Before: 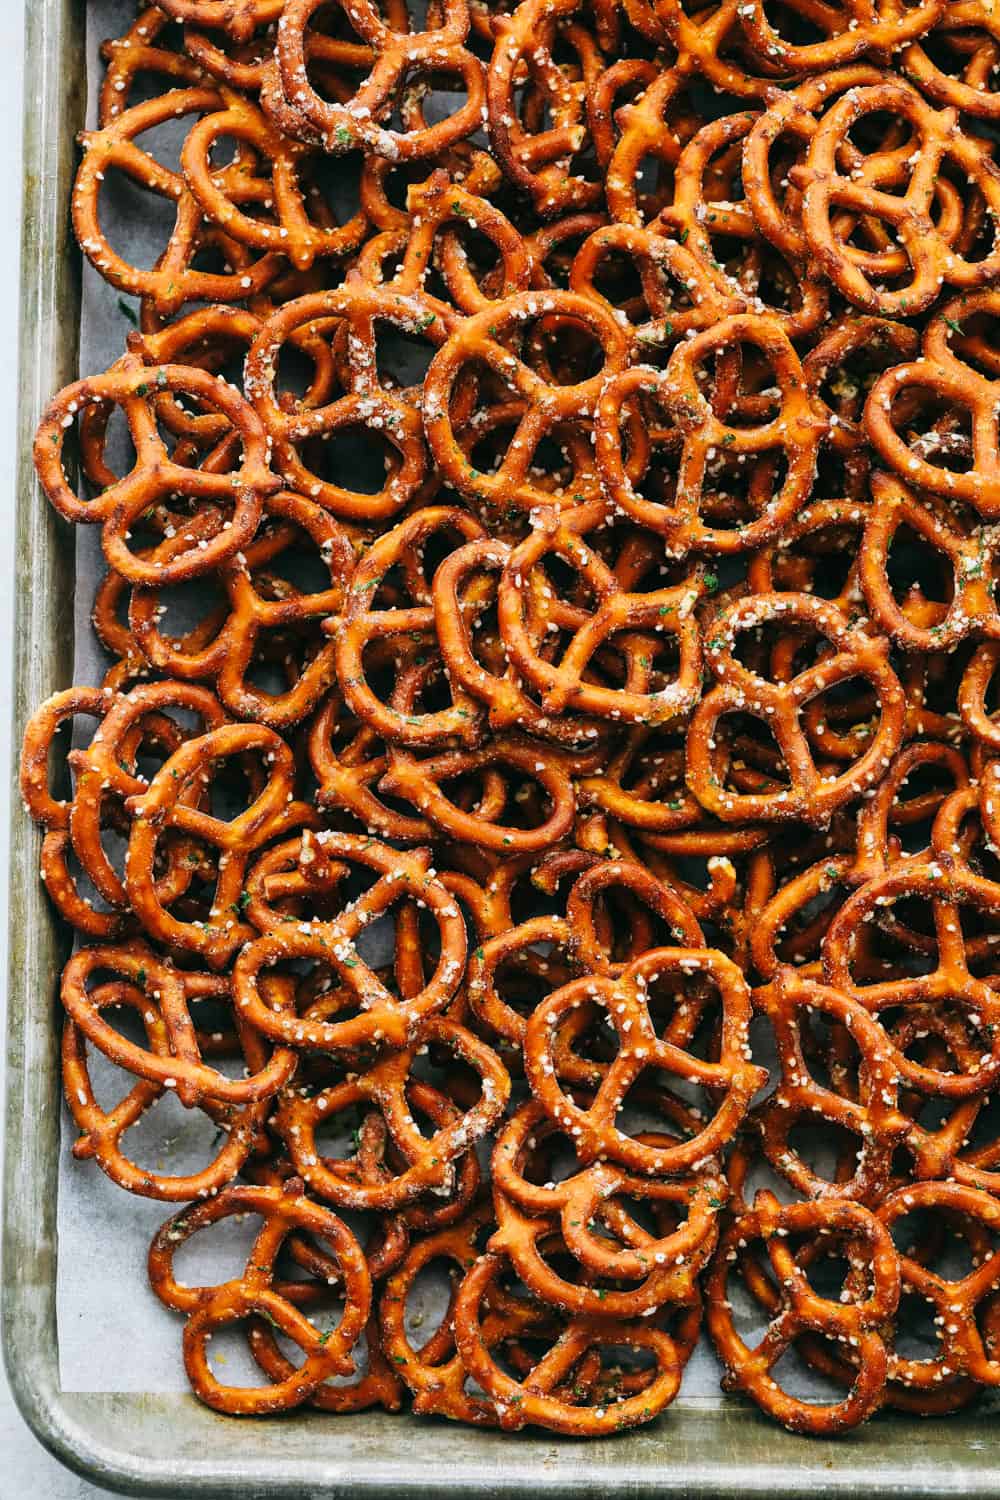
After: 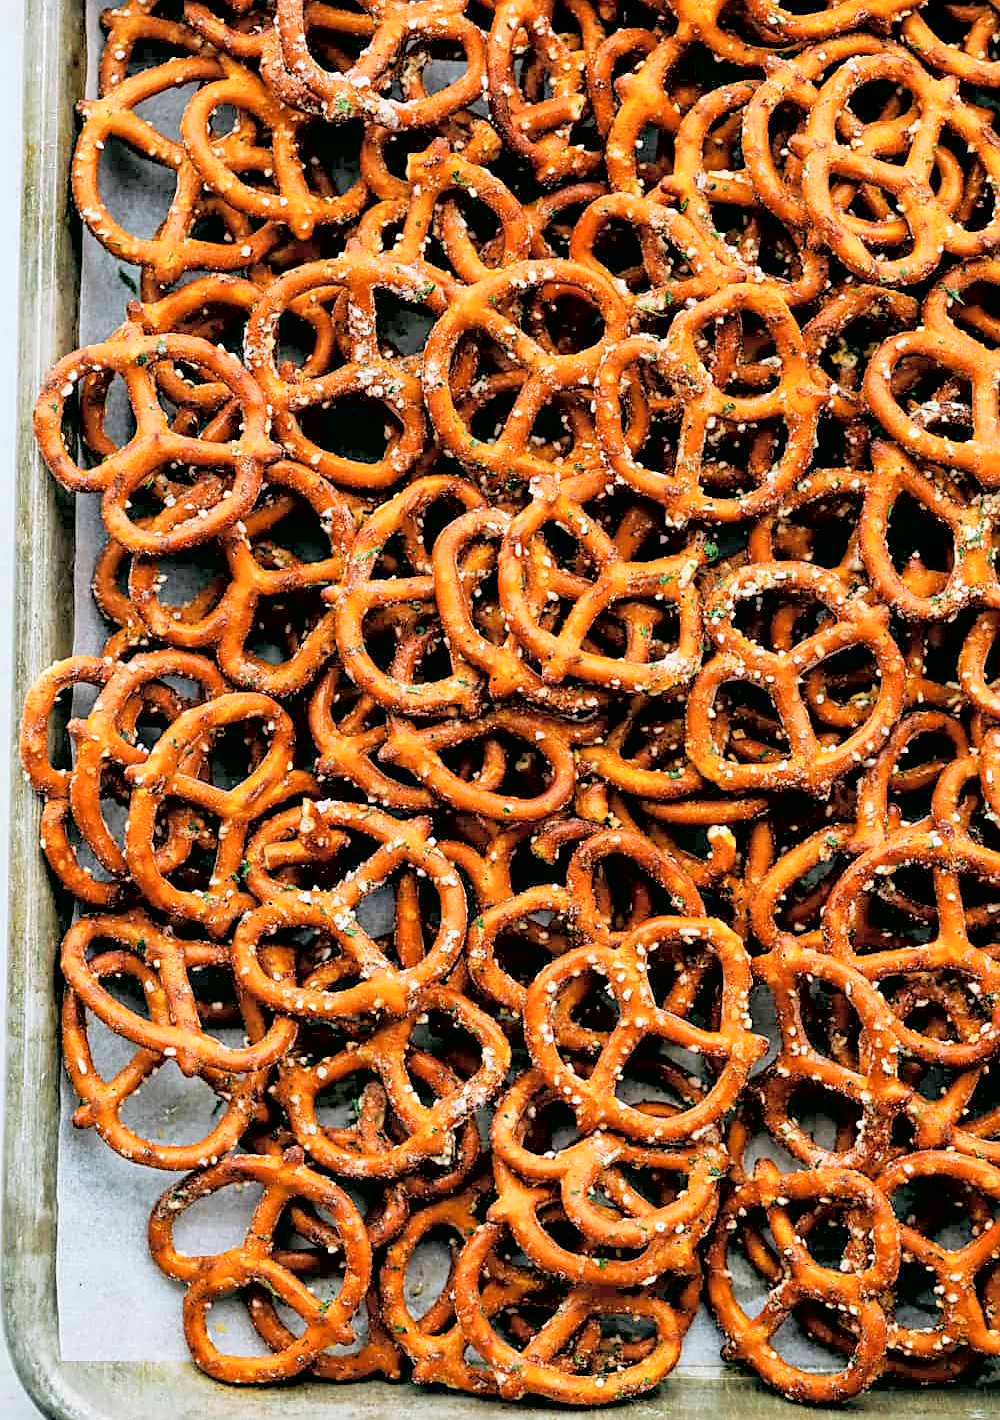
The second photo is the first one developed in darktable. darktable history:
shadows and highlights: shadows 29.77, highlights -30.46, low approximation 0.01, soften with gaussian
tone equalizer: -8 EV -0.576 EV
crop and rotate: top 2.111%, bottom 3.18%
exposure: black level correction 0.01, exposure 0.01 EV, compensate exposure bias true, compensate highlight preservation false
contrast brightness saturation: brightness 0.274
sharpen: on, module defaults
local contrast: mode bilateral grid, contrast 99, coarseness 100, detail 90%, midtone range 0.2
